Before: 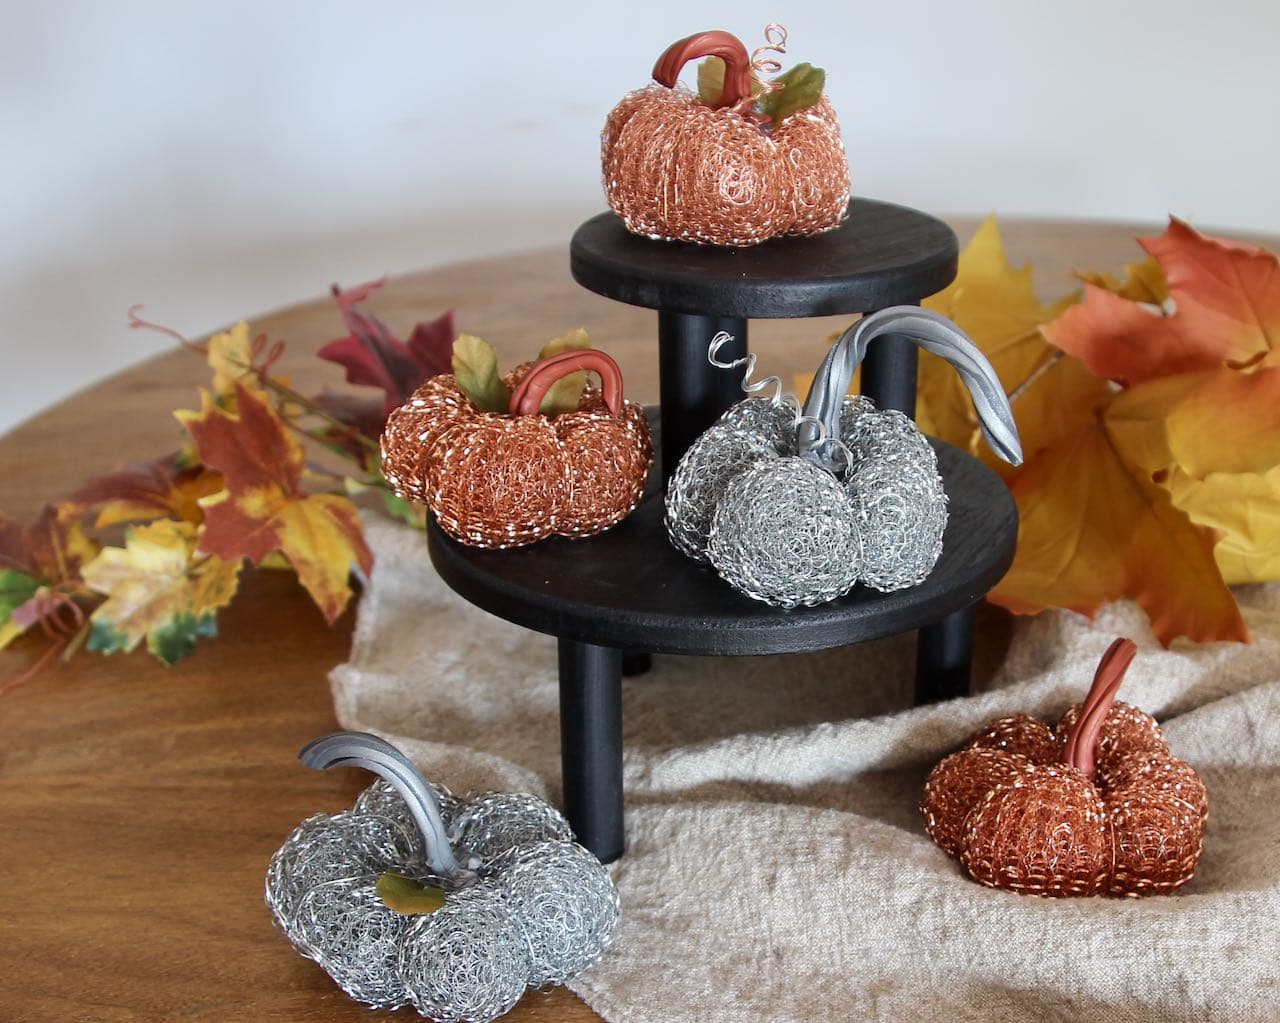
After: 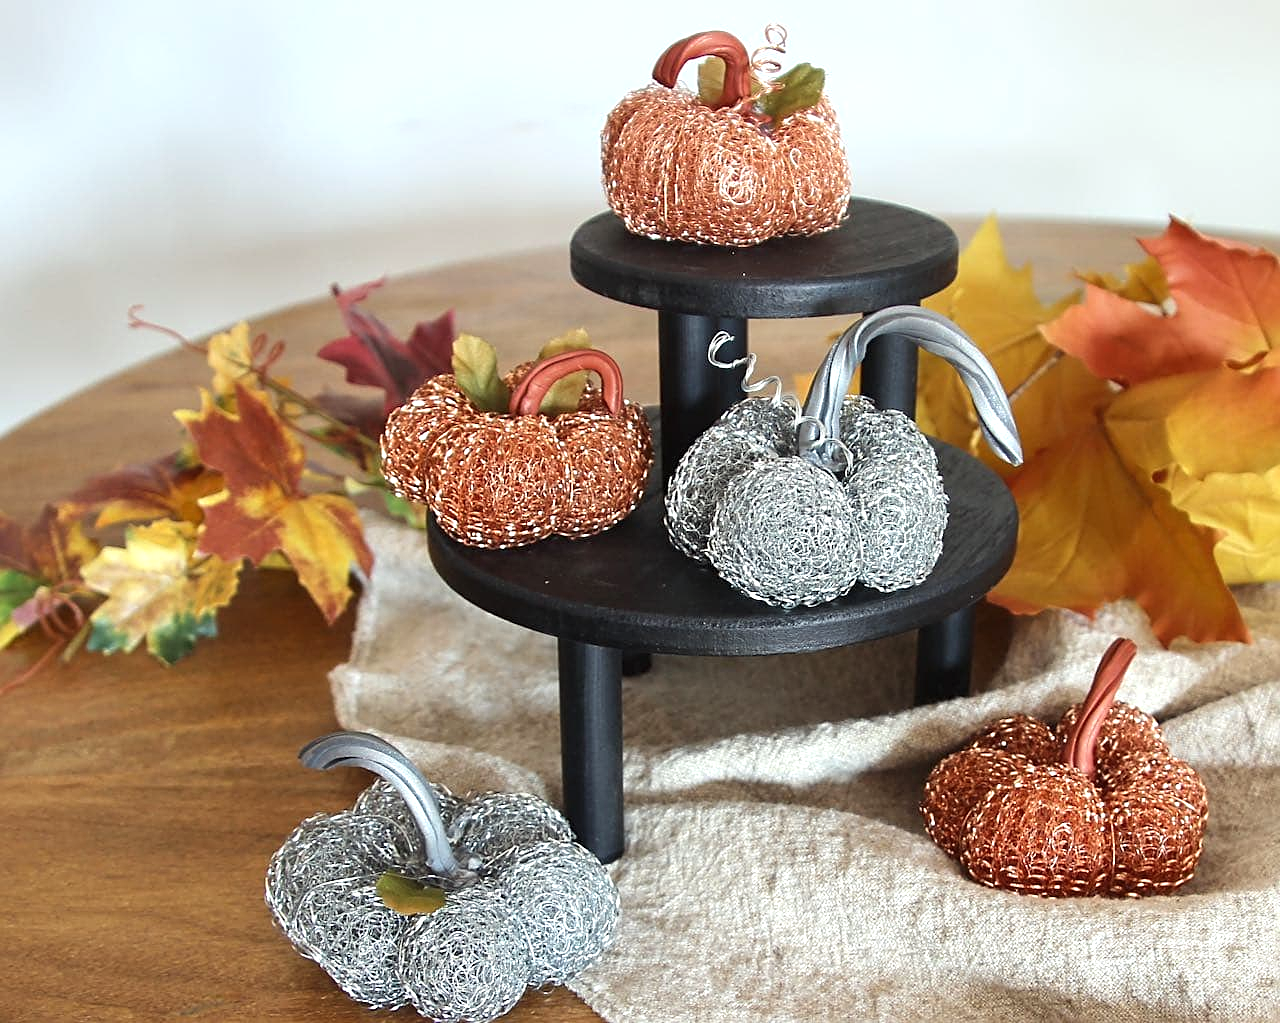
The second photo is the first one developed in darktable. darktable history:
color correction: highlights a* -2.54, highlights b* 2.53
sharpen: on, module defaults
exposure: black level correction -0.002, exposure 0.532 EV, compensate exposure bias true, compensate highlight preservation false
